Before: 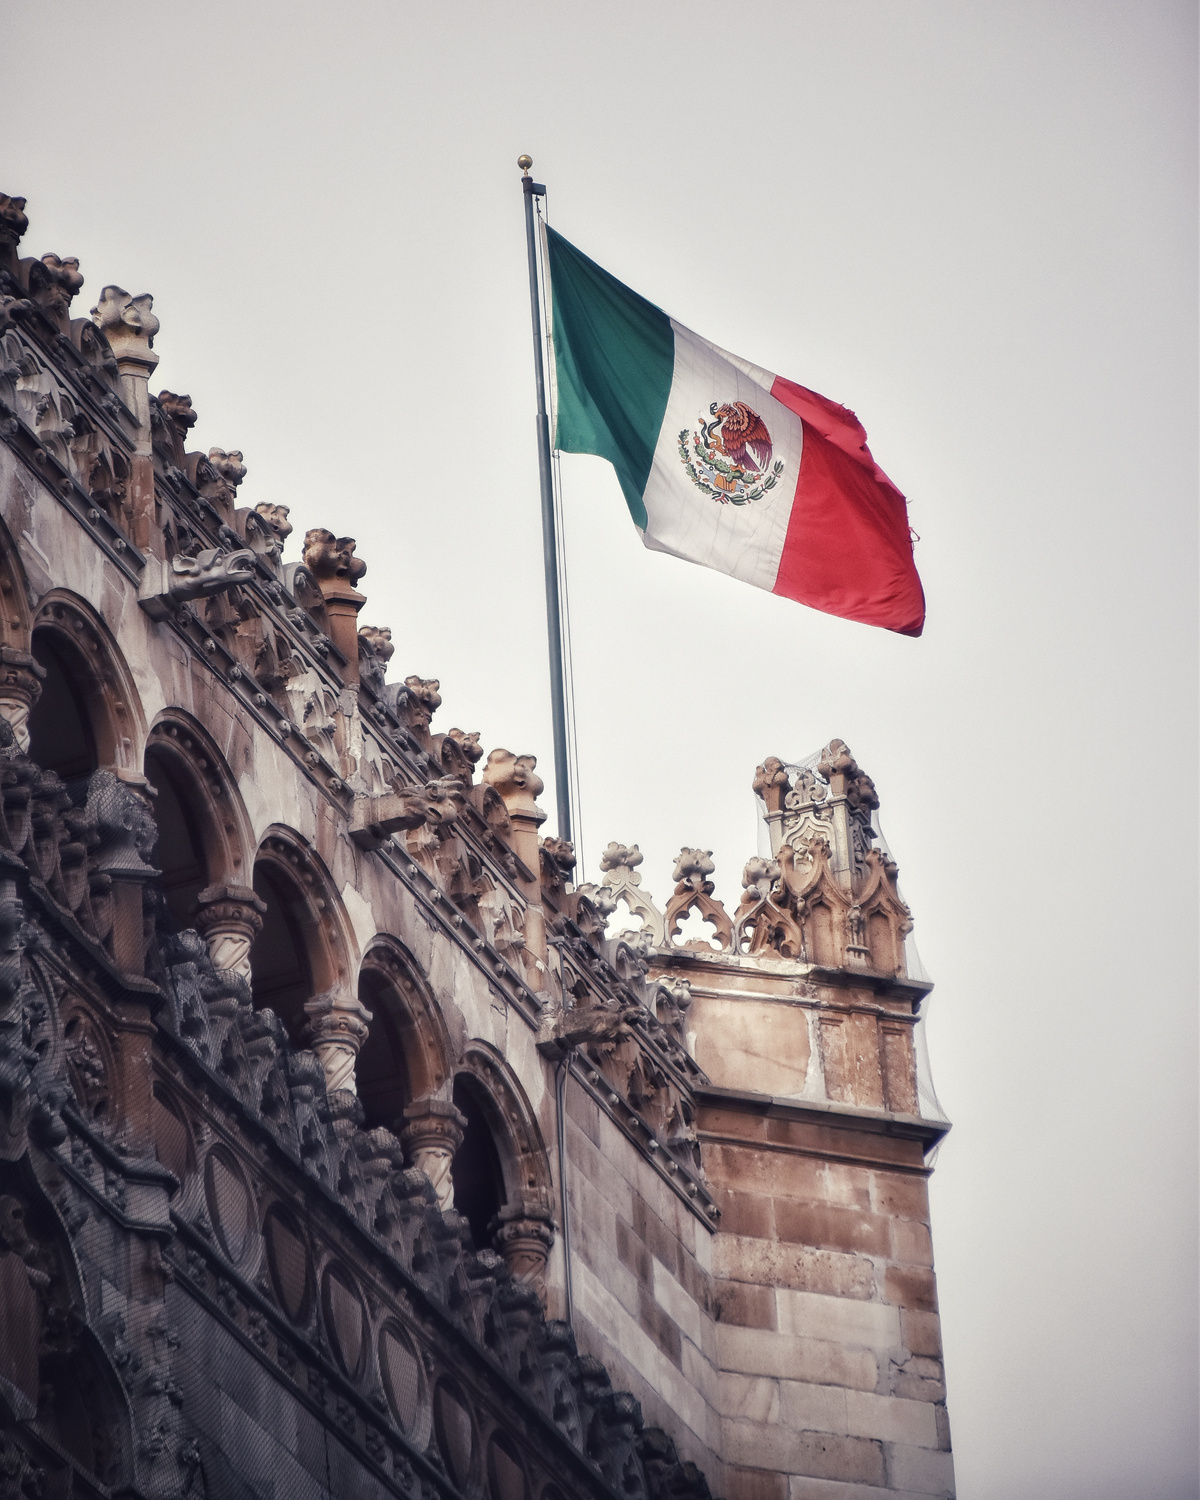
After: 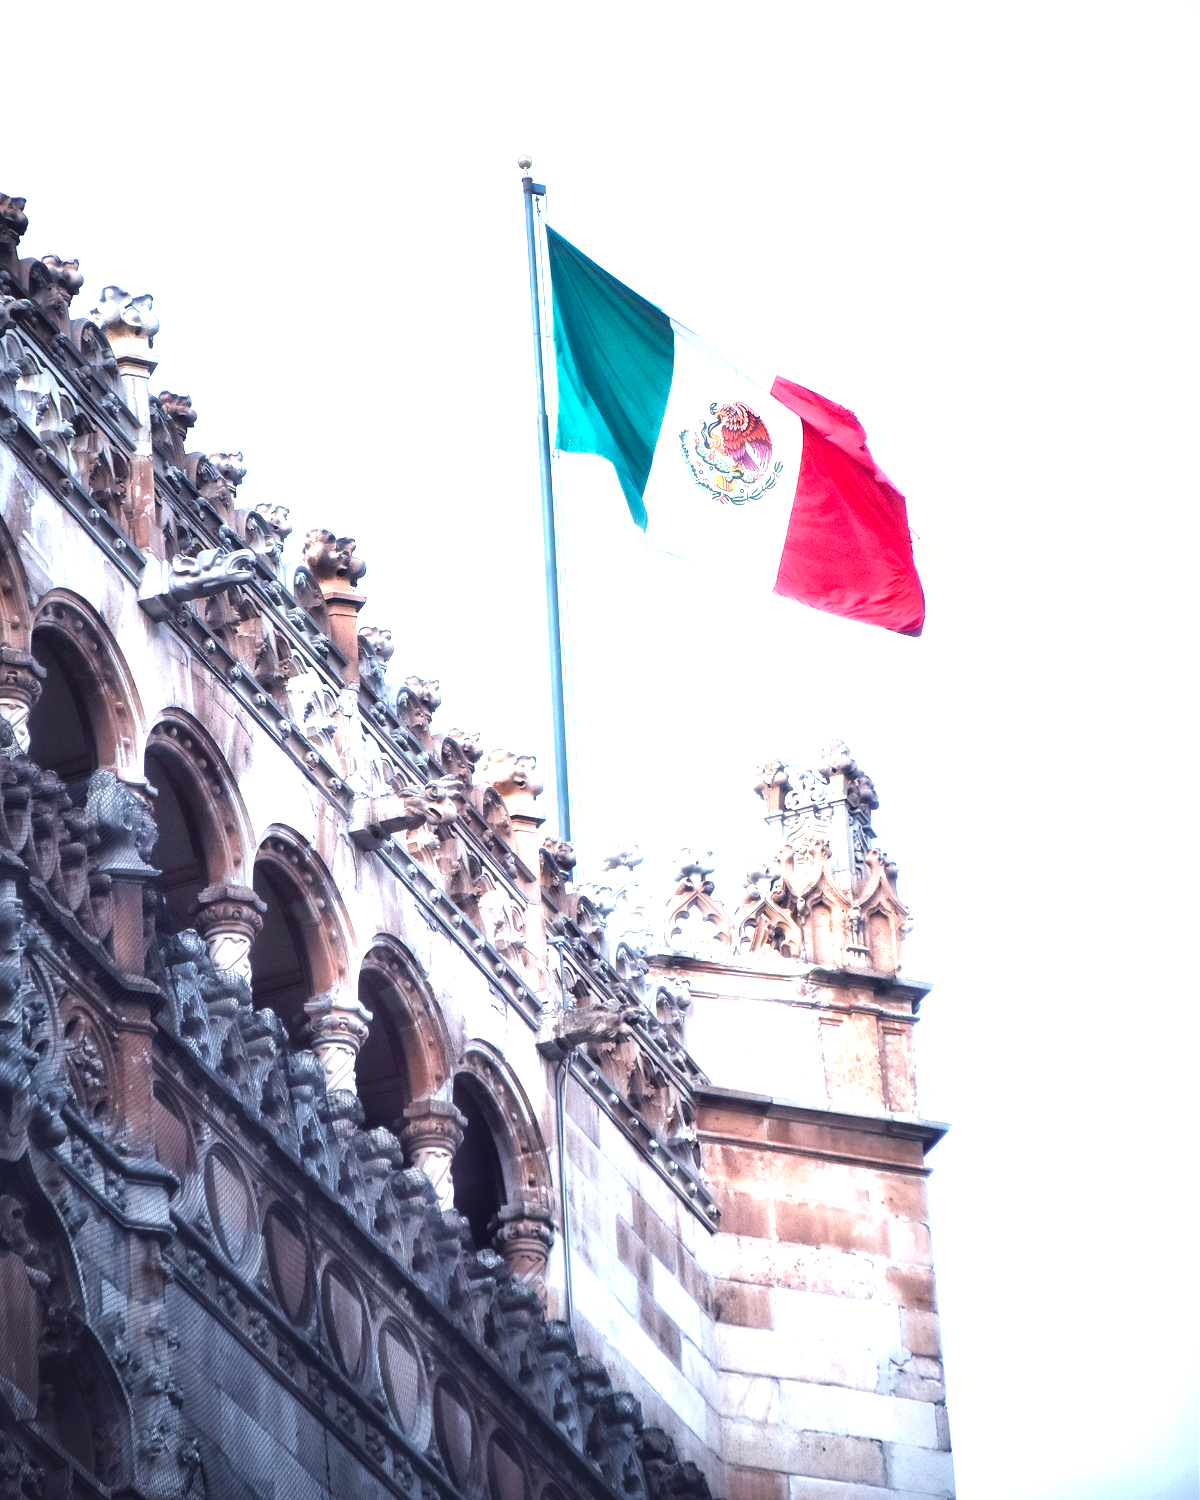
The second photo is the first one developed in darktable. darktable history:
exposure: black level correction 0, exposure 1.104 EV, compensate exposure bias true, compensate highlight preservation false
color balance rgb: shadows lift › chroma 2.054%, shadows lift › hue 52.98°, perceptual saturation grading › global saturation 31.037%
color correction: highlights a* -11.46, highlights b* -15.73
tone equalizer: -8 EV -0.726 EV, -7 EV -0.685 EV, -6 EV -0.603 EV, -5 EV -0.392 EV, -3 EV 0.396 EV, -2 EV 0.6 EV, -1 EV 0.678 EV, +0 EV 0.744 EV
